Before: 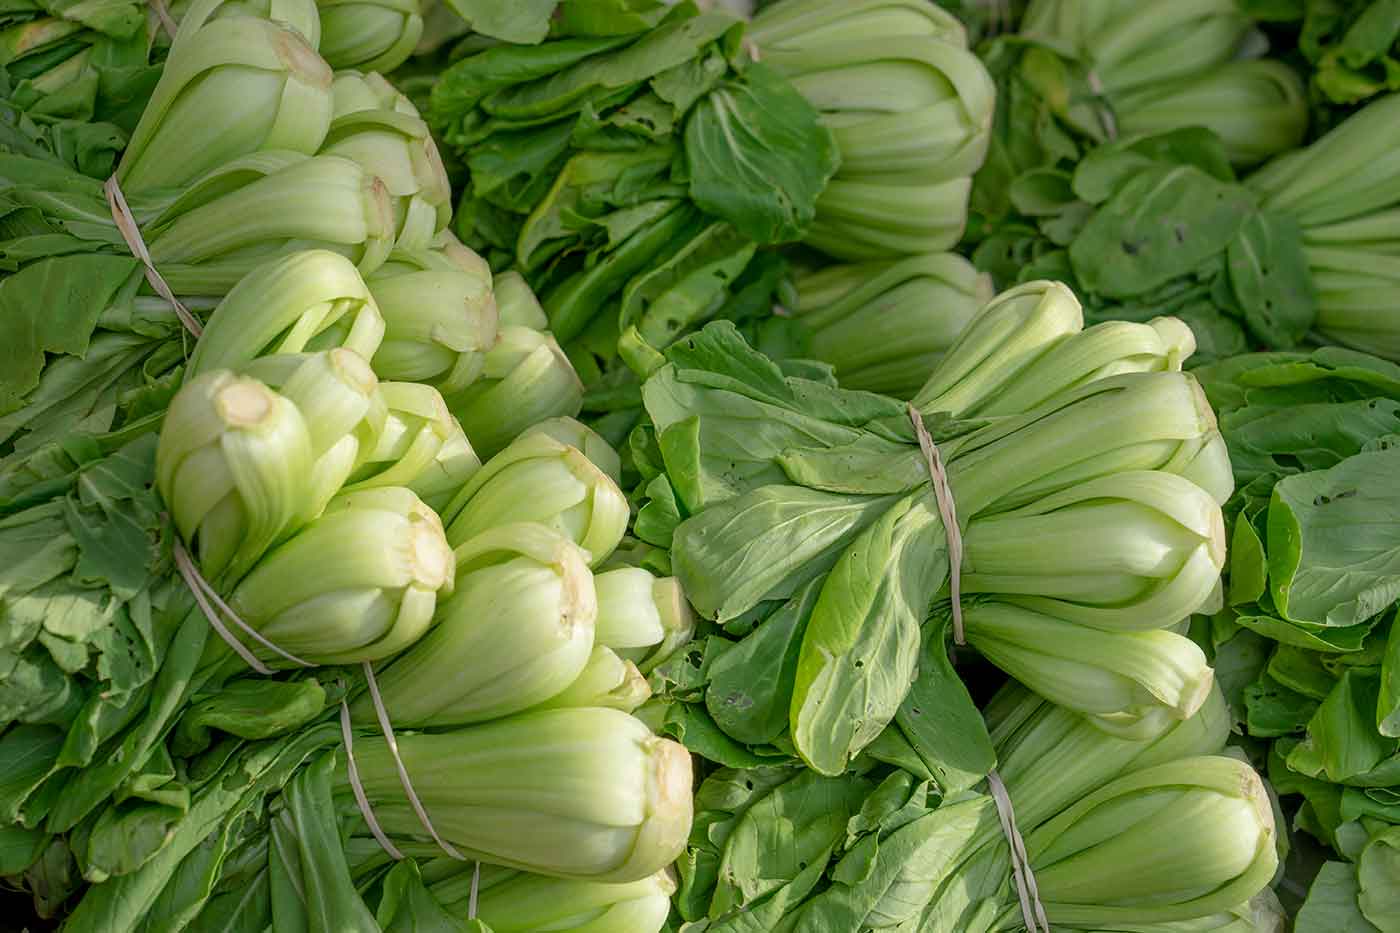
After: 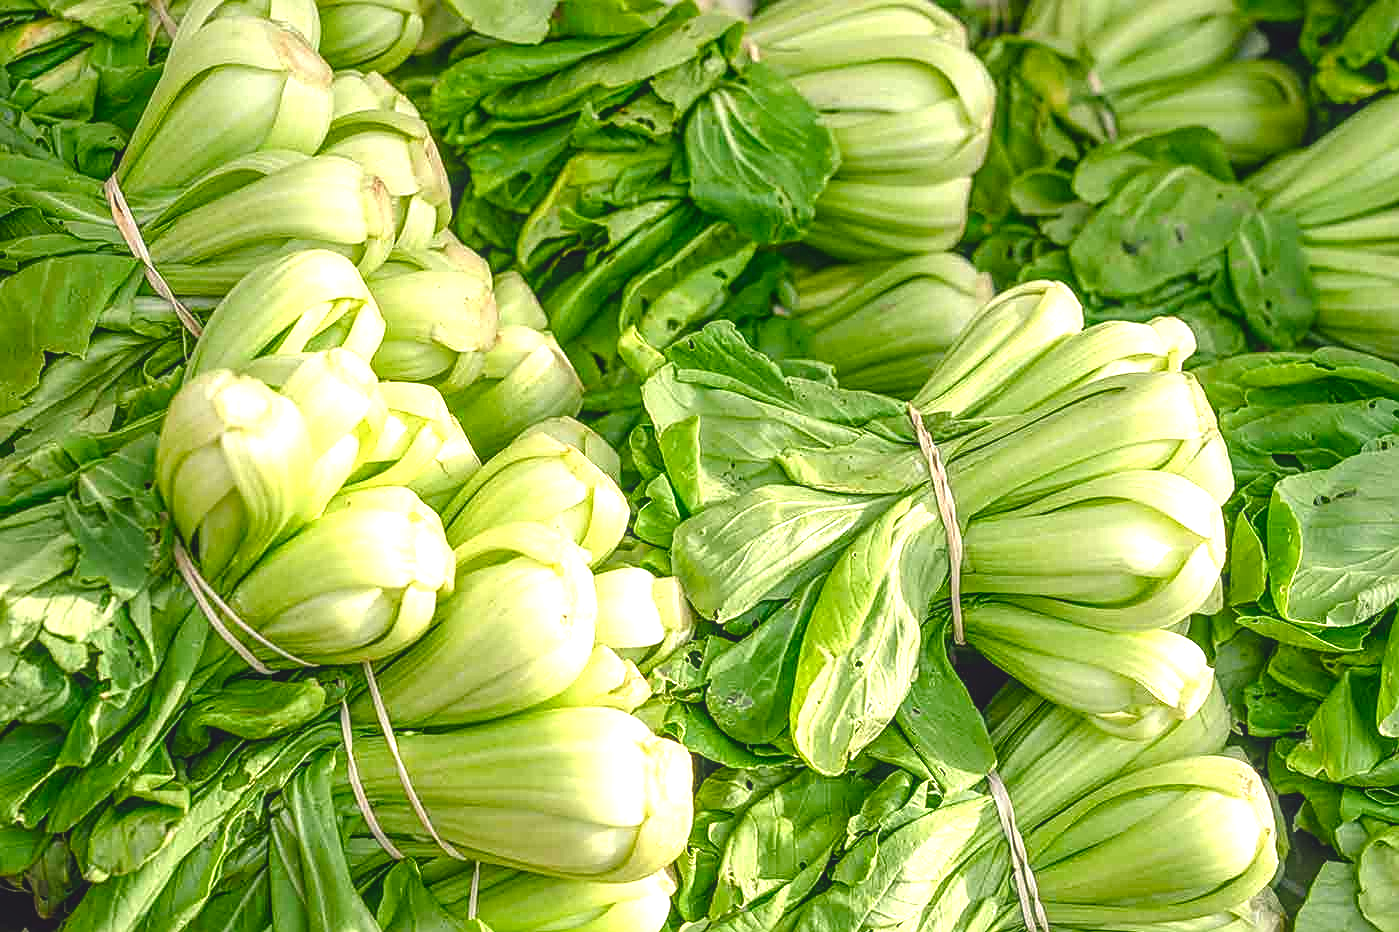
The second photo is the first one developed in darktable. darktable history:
color balance rgb: shadows lift › chroma 3%, shadows lift › hue 280.8°, power › hue 330°, highlights gain › chroma 3%, highlights gain › hue 75.6°, global offset › luminance 2%, perceptual saturation grading › global saturation 20%, perceptual saturation grading › highlights -25%, perceptual saturation grading › shadows 50%, global vibrance 20.33%
exposure: black level correction 0, exposure 1.1 EV, compensate highlight preservation false
local contrast: highlights 61%, detail 143%, midtone range 0.428
sharpen: on, module defaults
